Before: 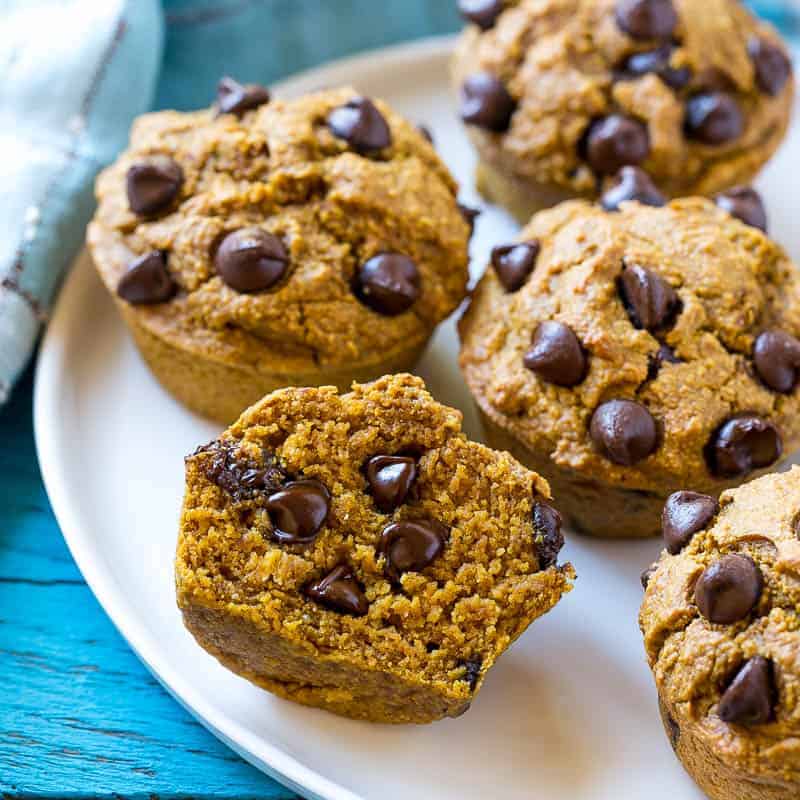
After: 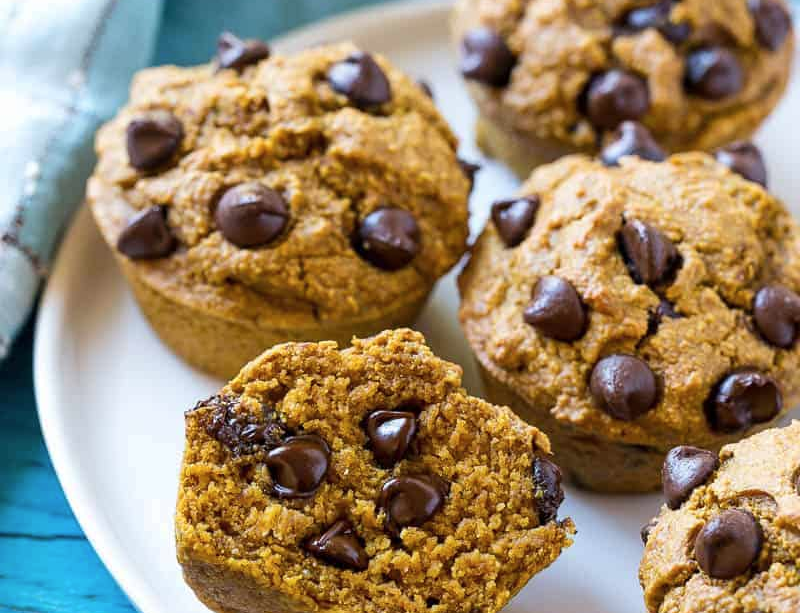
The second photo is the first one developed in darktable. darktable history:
crop: top 5.667%, bottom 17.637%
contrast brightness saturation: saturation -0.05
